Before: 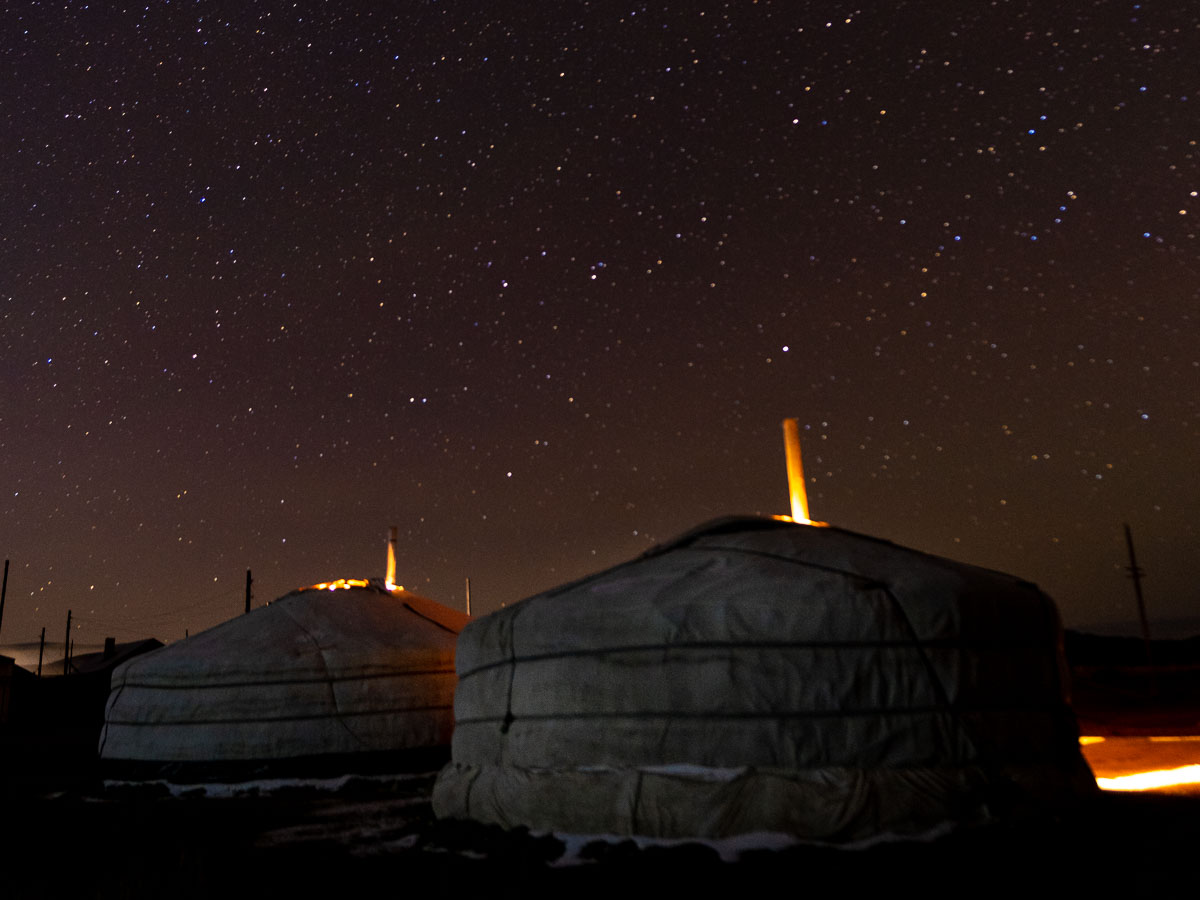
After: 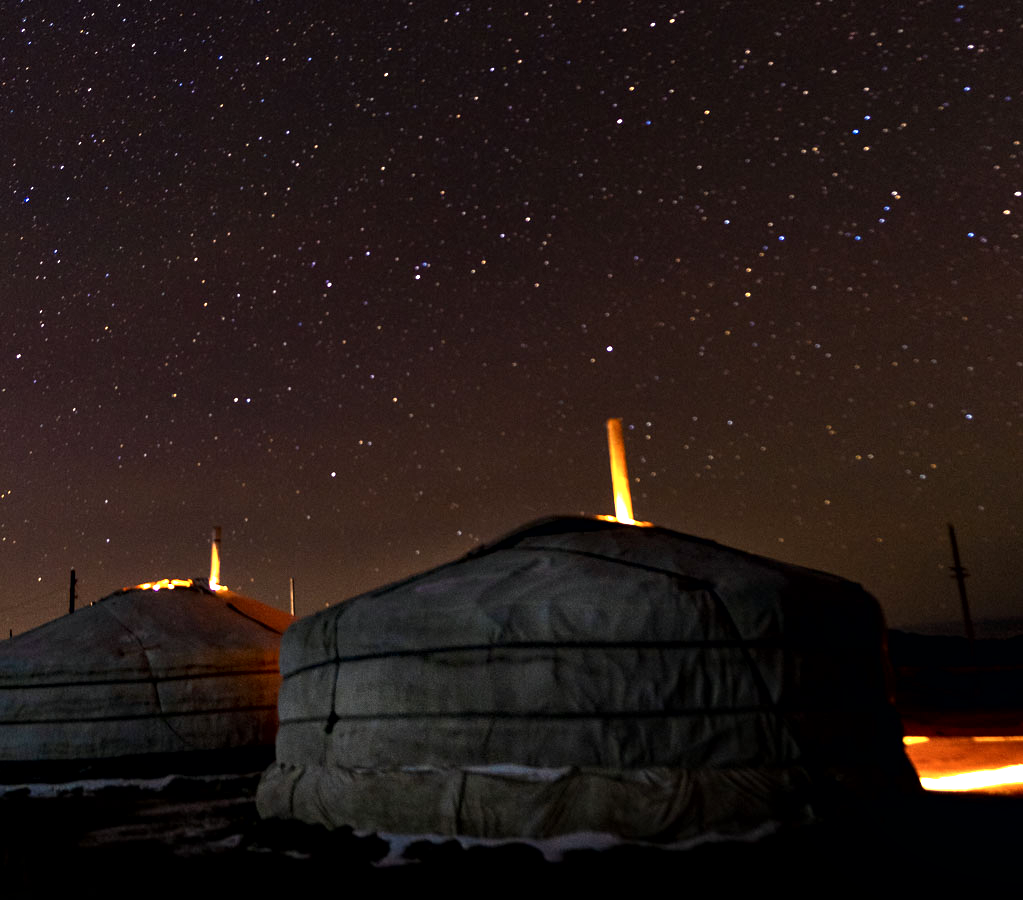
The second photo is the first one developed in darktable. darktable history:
local contrast: mode bilateral grid, contrast 100, coarseness 99, detail 89%, midtone range 0.2
contrast equalizer: octaves 7, y [[0.6 ×6], [0.55 ×6], [0 ×6], [0 ×6], [0 ×6]]
crop and rotate: left 14.702%
